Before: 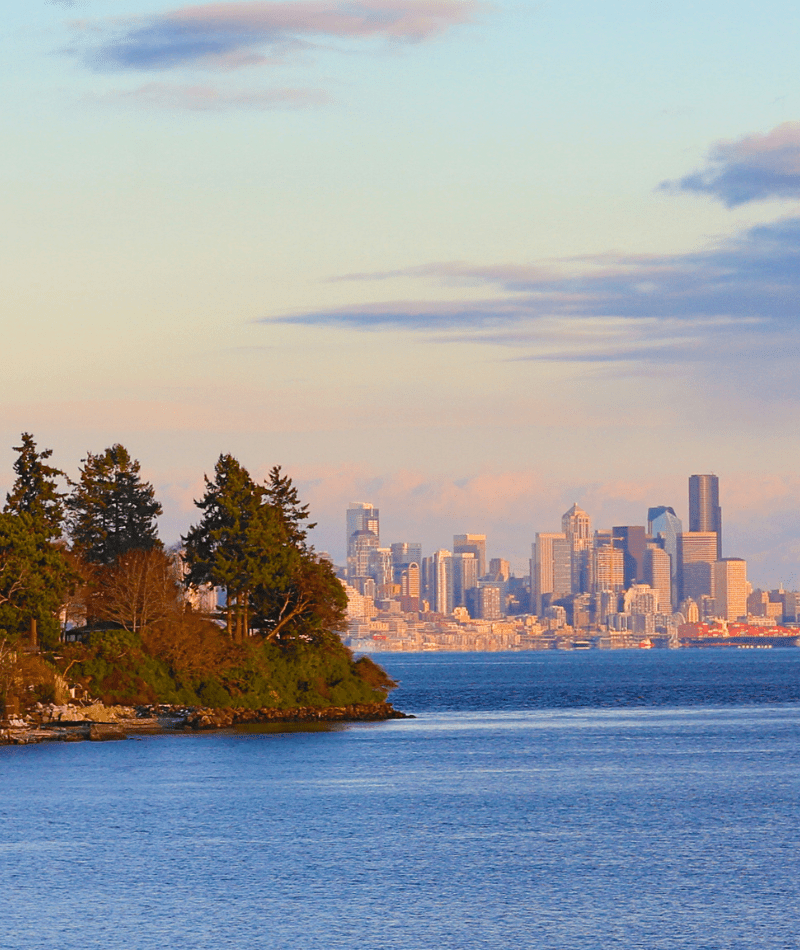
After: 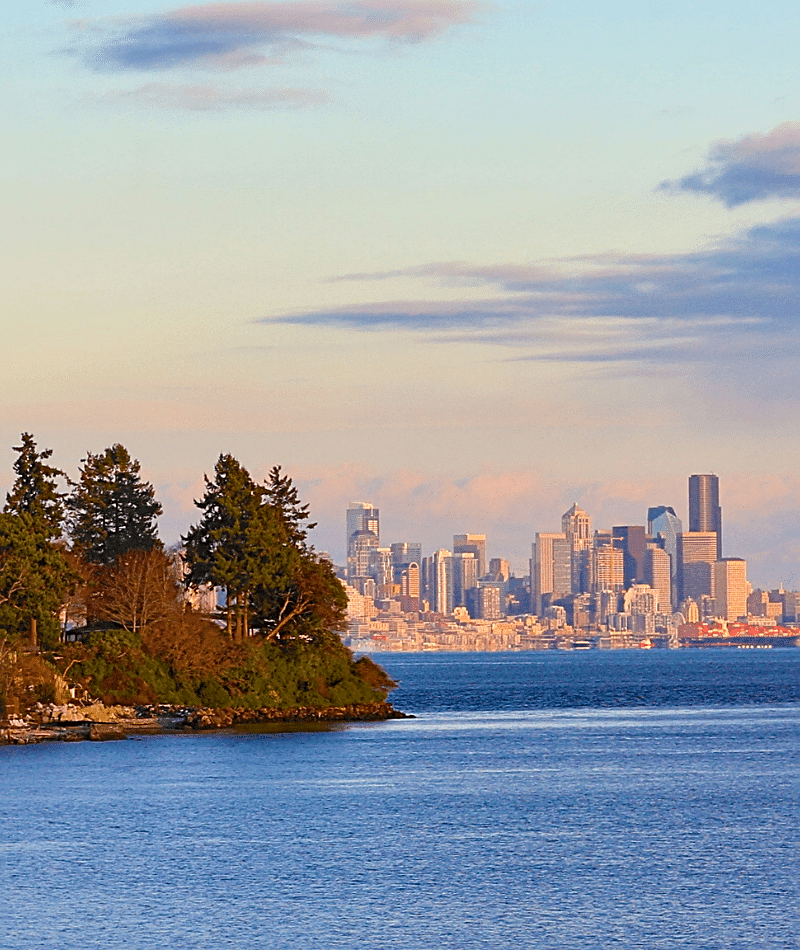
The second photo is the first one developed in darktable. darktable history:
local contrast: mode bilateral grid, contrast 25, coarseness 50, detail 123%, midtone range 0.2
sharpen: on, module defaults
